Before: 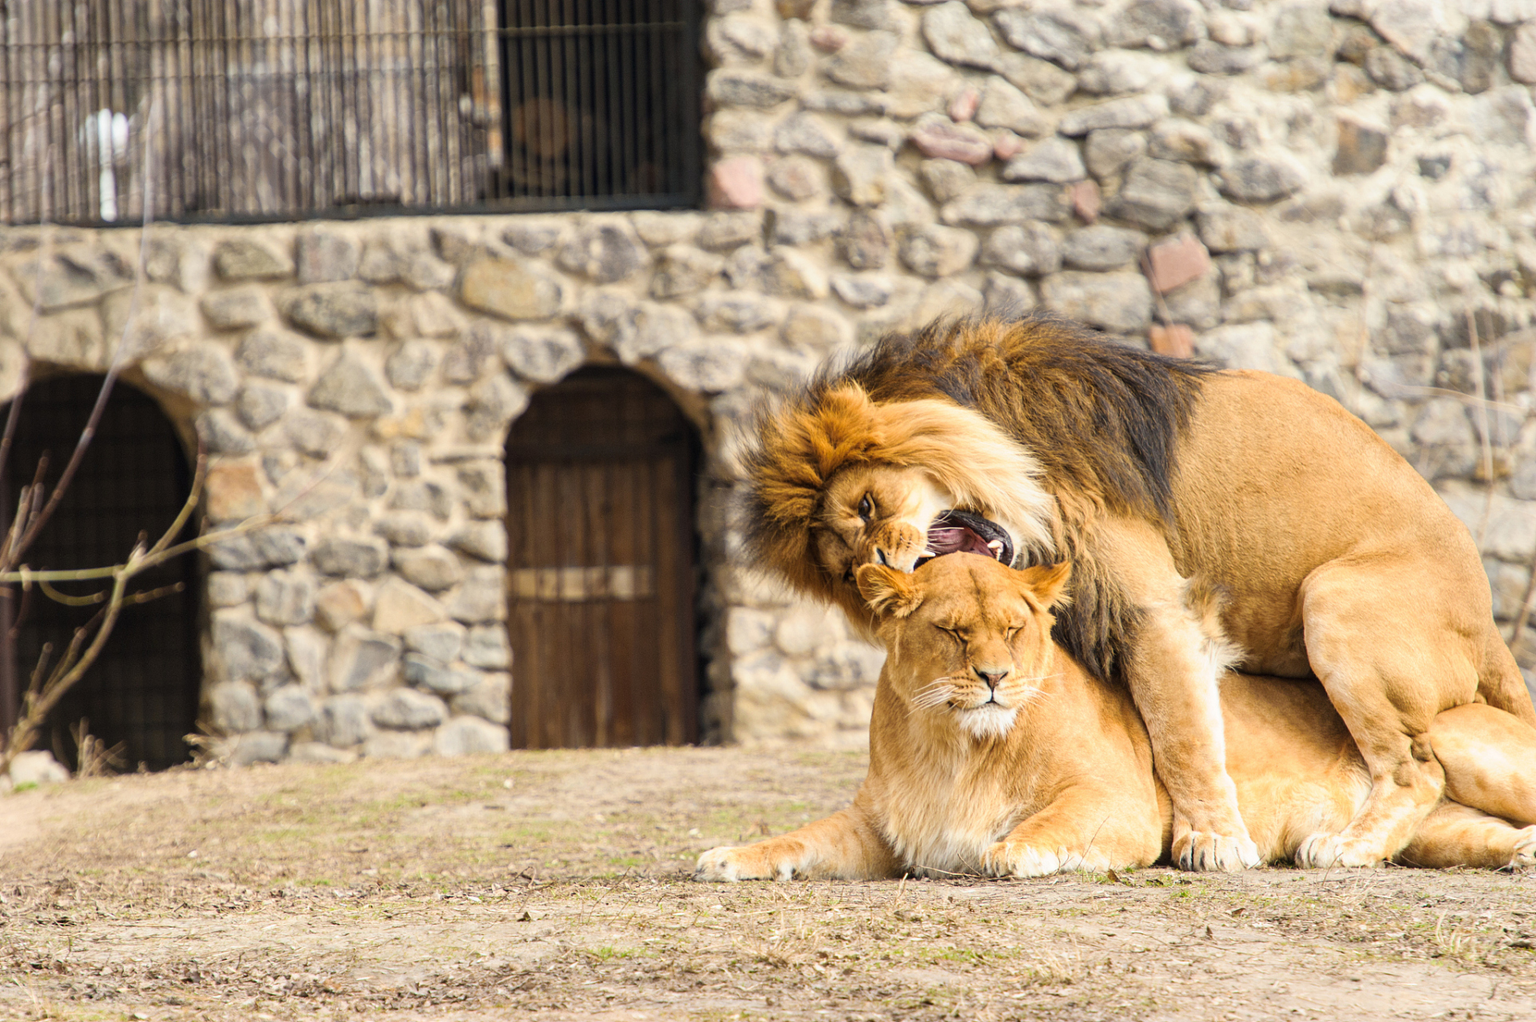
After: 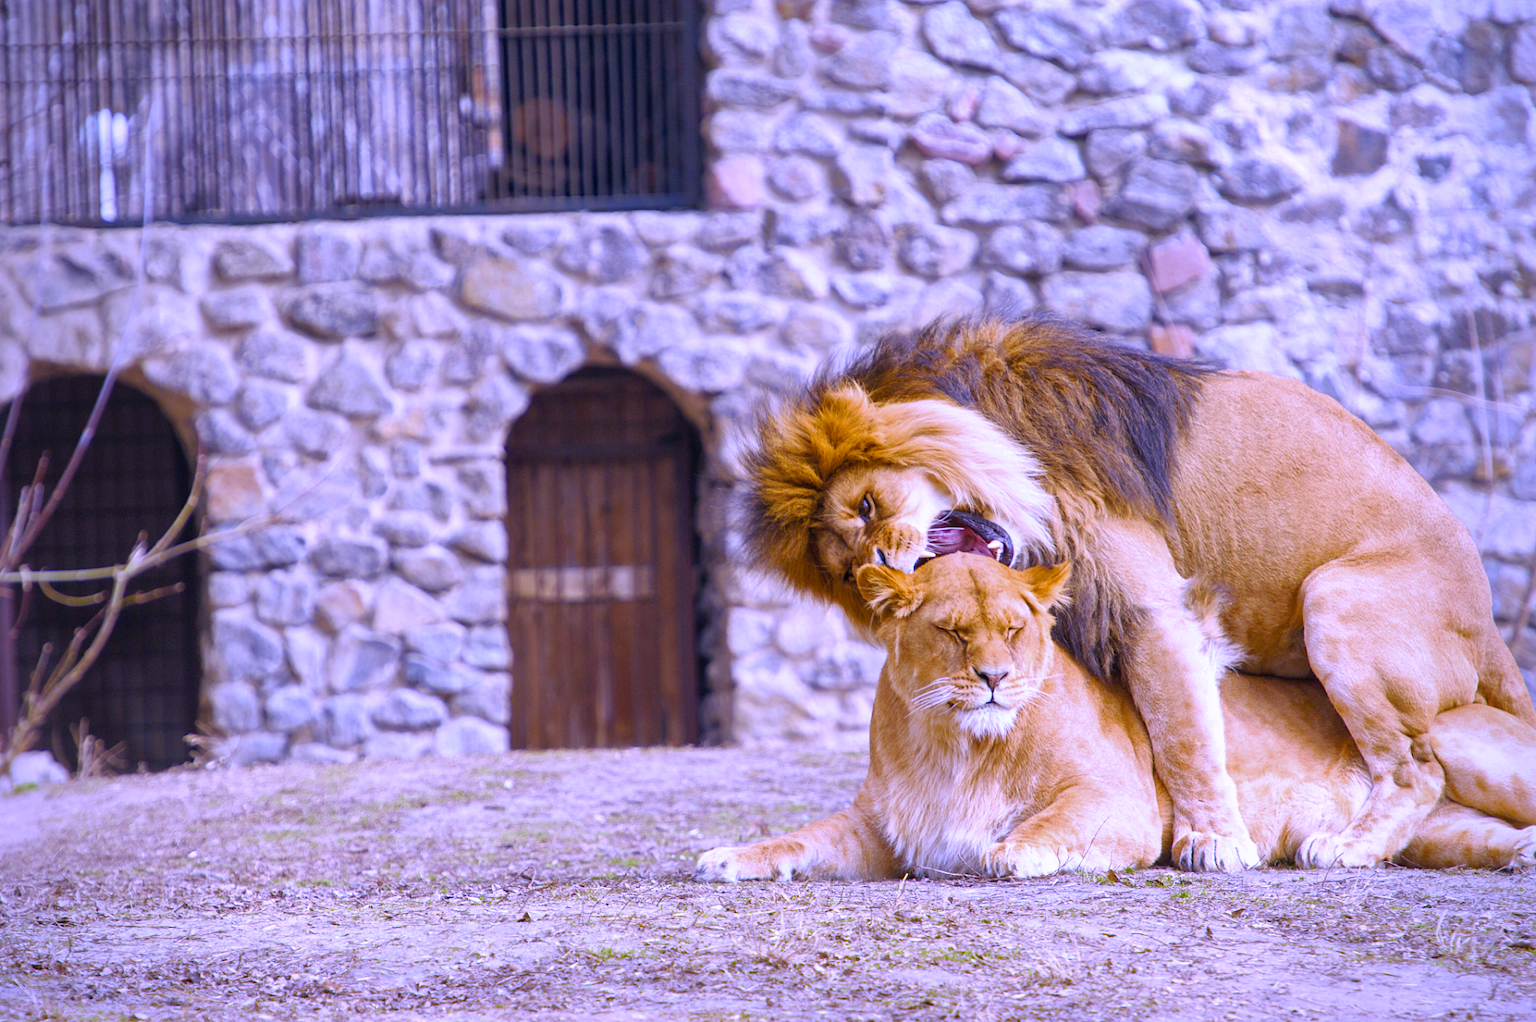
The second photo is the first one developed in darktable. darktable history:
color balance rgb: perceptual saturation grading › global saturation 20%, perceptual saturation grading › highlights -25%, perceptual saturation grading › shadows 50%
shadows and highlights: on, module defaults
vignetting: saturation 0, unbound false
white balance: red 0.98, blue 1.61
